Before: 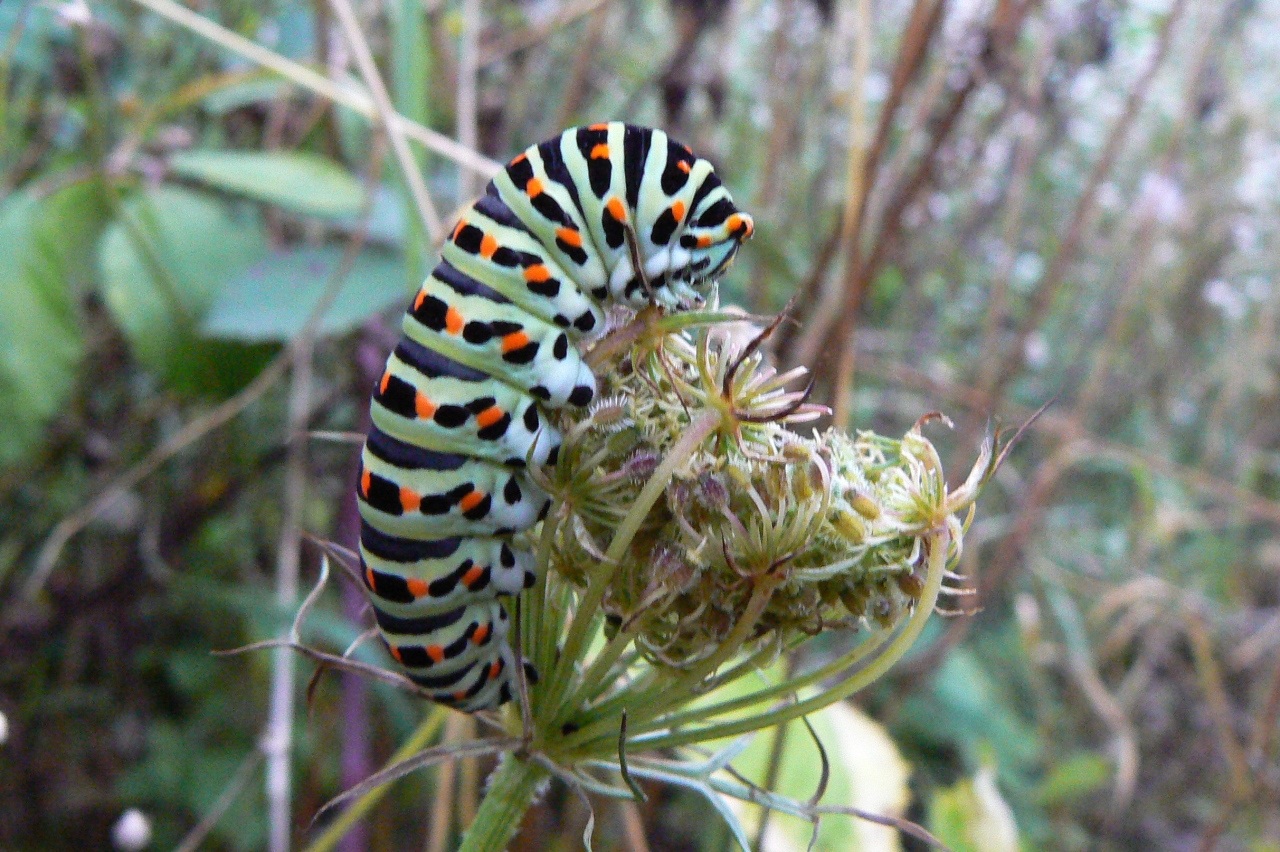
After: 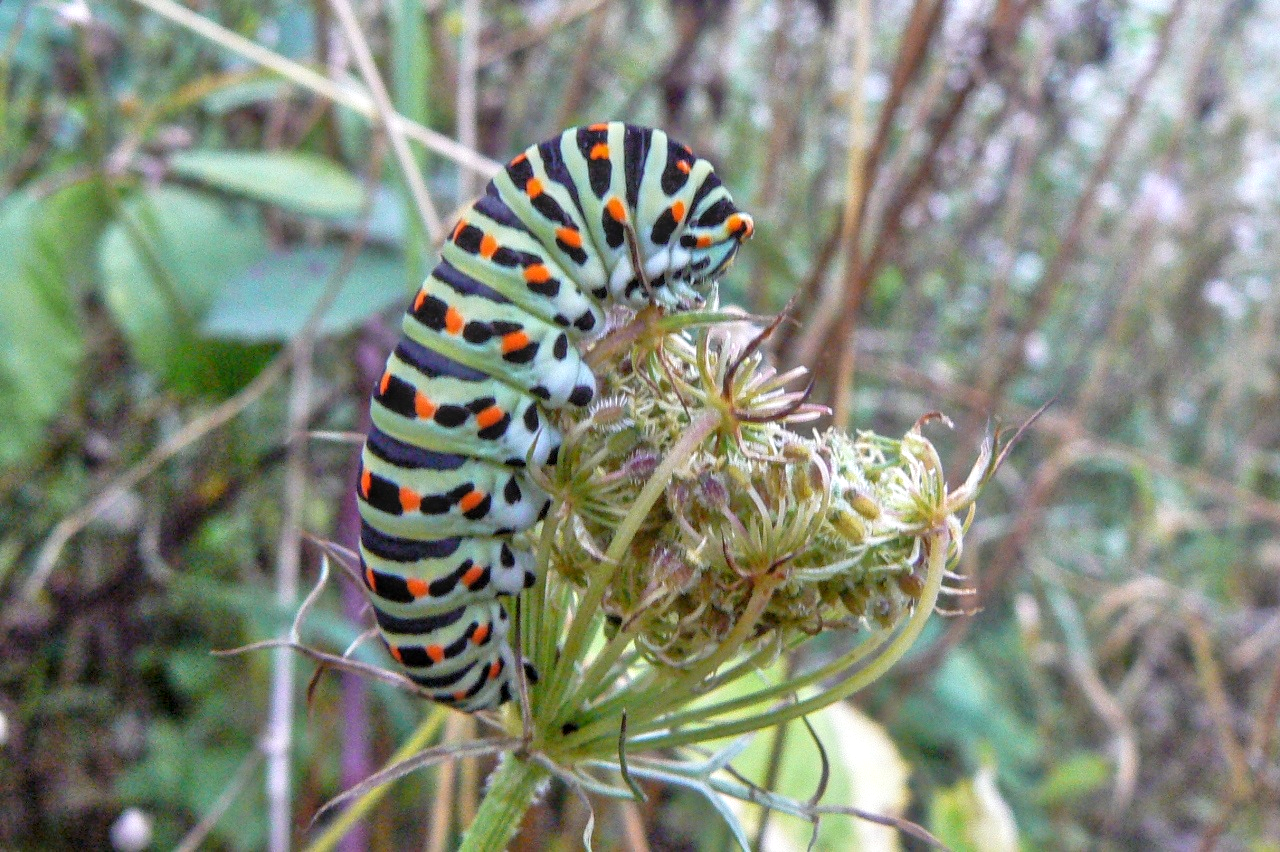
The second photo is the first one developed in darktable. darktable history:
tone equalizer: -7 EV 0.156 EV, -6 EV 0.638 EV, -5 EV 1.14 EV, -4 EV 1.31 EV, -3 EV 1.17 EV, -2 EV 0.6 EV, -1 EV 0.151 EV
local contrast: highlights 5%, shadows 4%, detail 134%
